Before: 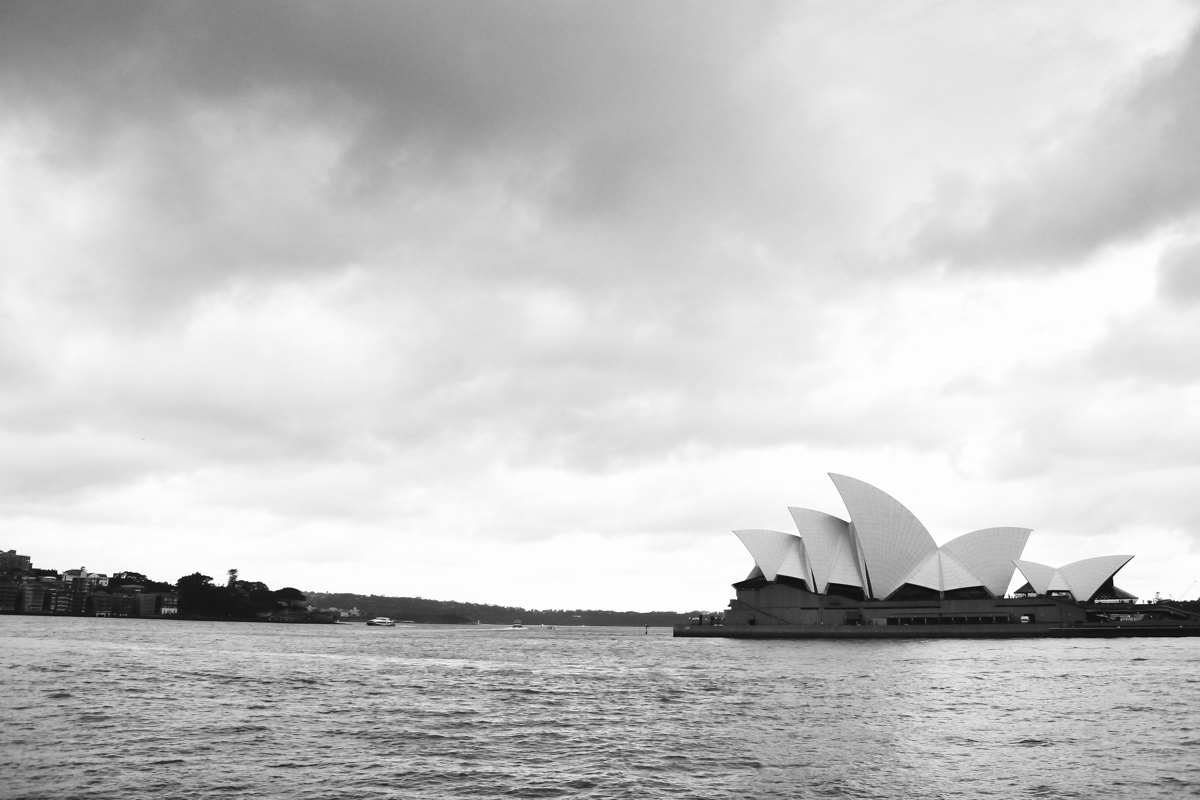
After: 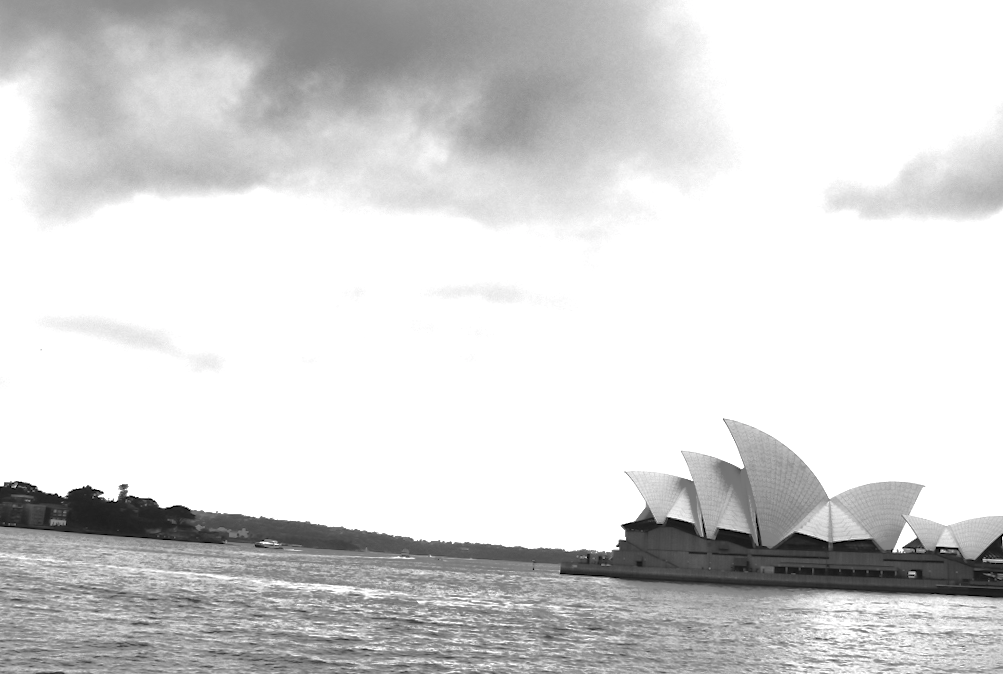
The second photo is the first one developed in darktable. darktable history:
shadows and highlights: shadows 39.41, highlights -59.76
crop and rotate: angle -2.92°, left 5.322%, top 5.224%, right 4.756%, bottom 4.187%
exposure: black level correction 0.001, exposure 0.5 EV, compensate highlight preservation false
